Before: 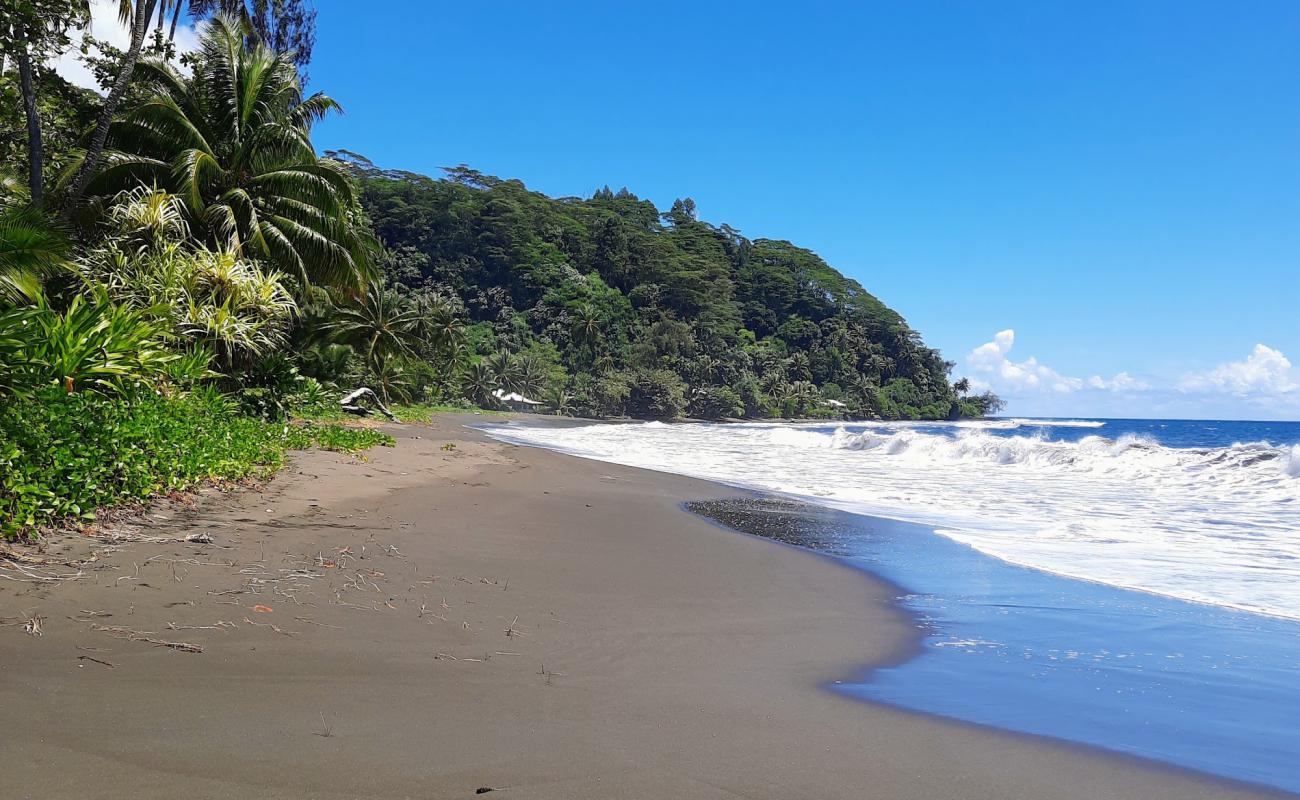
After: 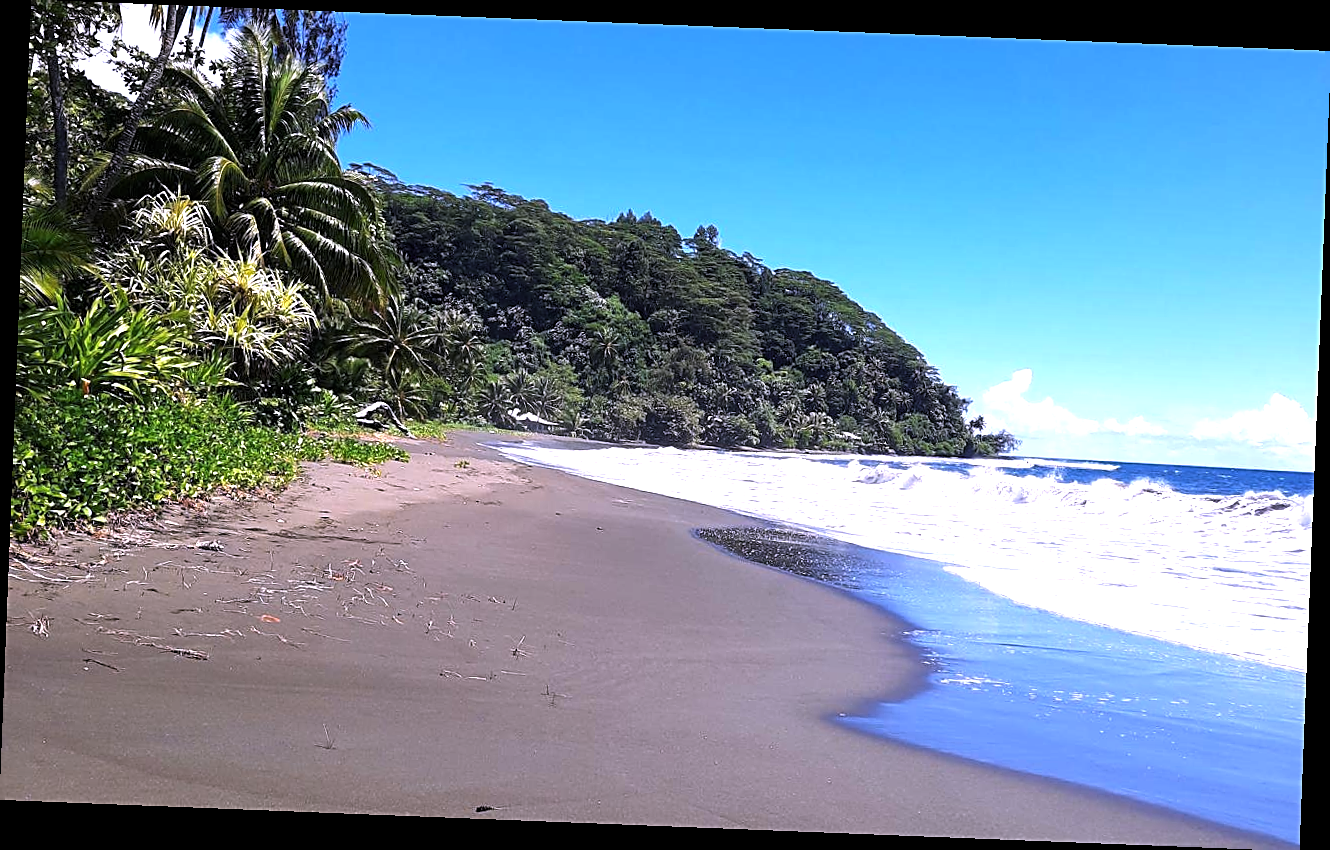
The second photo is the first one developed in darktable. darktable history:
levels: levels [0.029, 0.545, 0.971]
exposure: exposure 0.6 EV, compensate highlight preservation false
sharpen: on, module defaults
rotate and perspective: rotation 2.27°, automatic cropping off
white balance: red 1.042, blue 1.17
